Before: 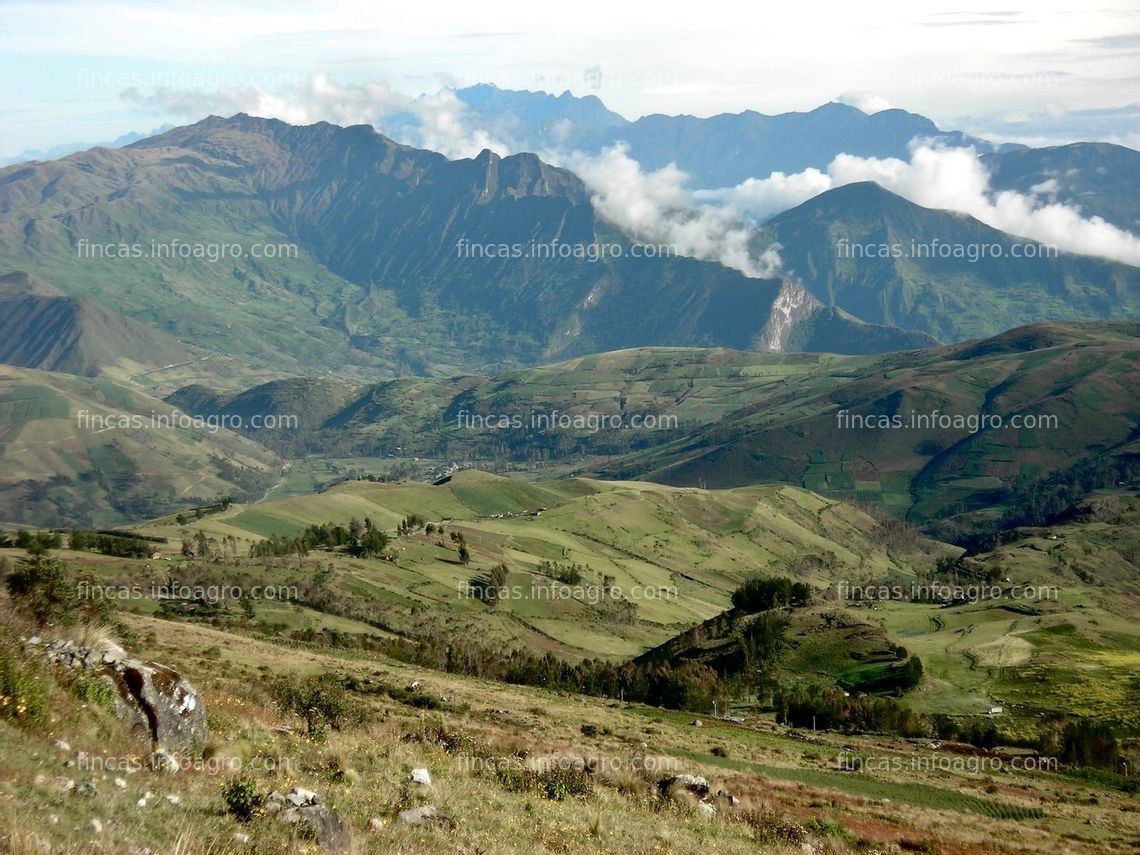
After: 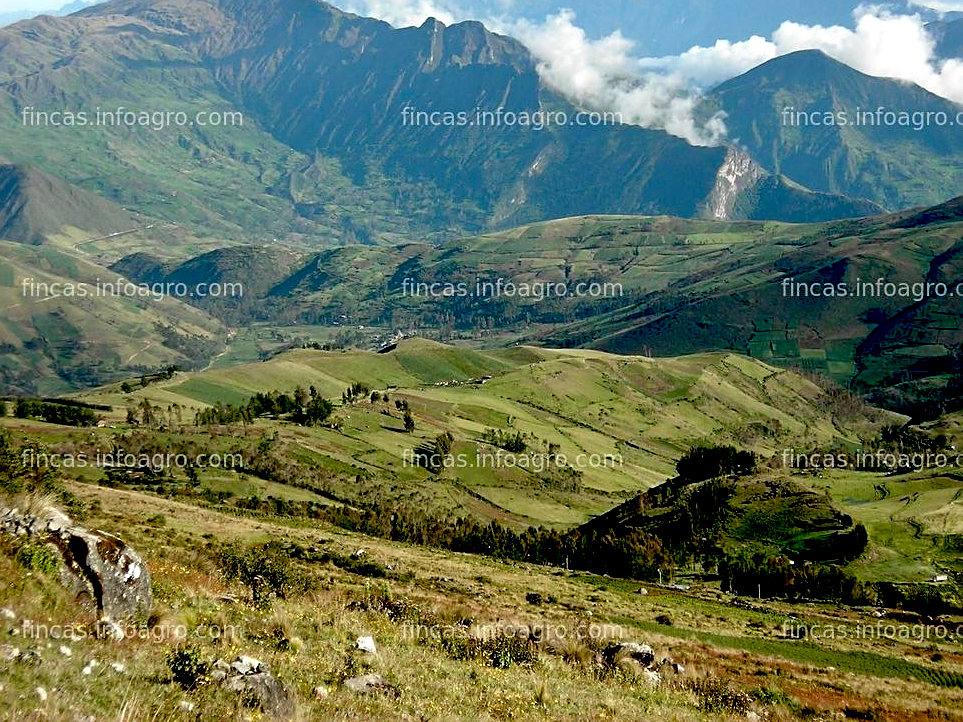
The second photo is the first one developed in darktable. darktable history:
exposure: black level correction 0.025, exposure 0.182 EV, compensate highlight preservation false
crop and rotate: left 4.842%, top 15.51%, right 10.668%
color balance: output saturation 110%
sharpen: on, module defaults
color balance rgb: on, module defaults
